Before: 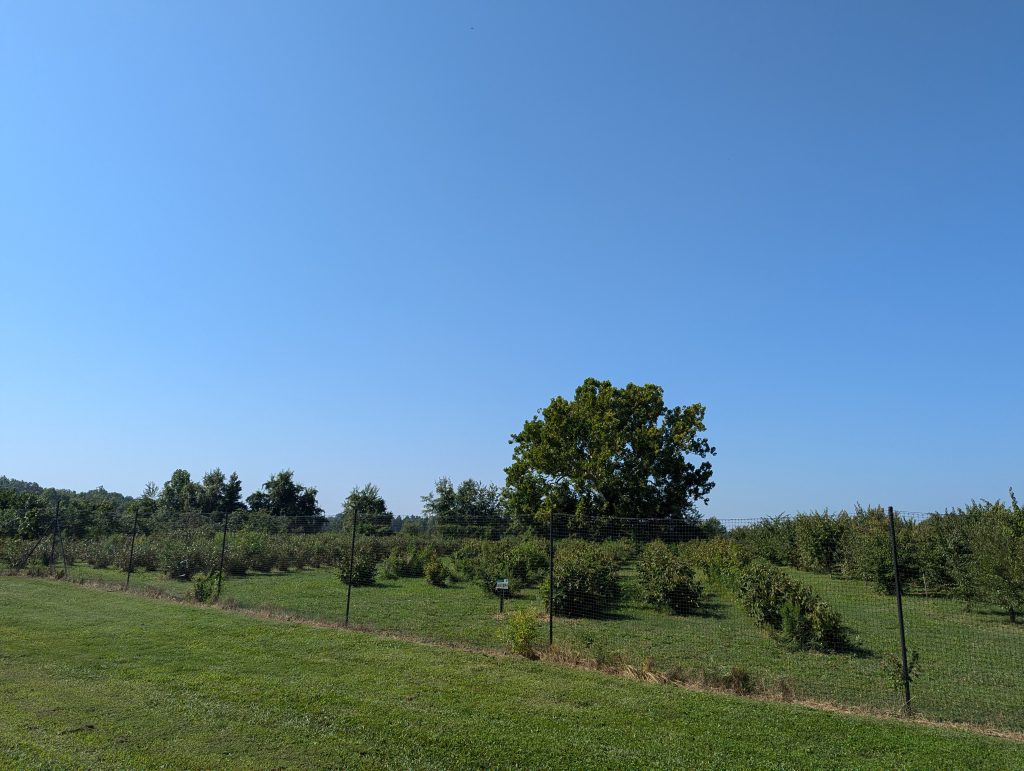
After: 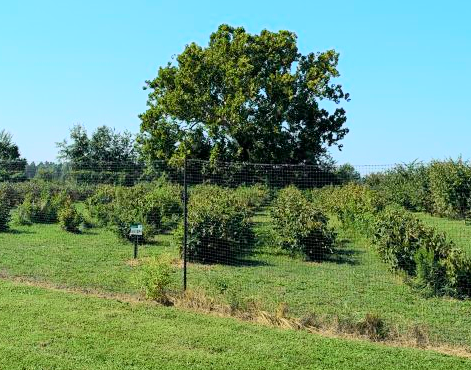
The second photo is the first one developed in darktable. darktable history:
tone curve: curves: ch0 [(0, 0) (0.048, 0.024) (0.099, 0.082) (0.227, 0.255) (0.407, 0.482) (0.543, 0.634) (0.719, 0.77) (0.837, 0.843) (1, 0.906)]; ch1 [(0, 0) (0.3, 0.268) (0.404, 0.374) (0.475, 0.463) (0.501, 0.499) (0.514, 0.502) (0.551, 0.541) (0.643, 0.648) (0.682, 0.674) (0.802, 0.812) (1, 1)]; ch2 [(0, 0) (0.259, 0.207) (0.323, 0.311) (0.364, 0.368) (0.442, 0.461) (0.498, 0.498) (0.531, 0.528) (0.581, 0.602) (0.629, 0.659) (0.768, 0.728) (1, 1)], color space Lab, independent channels, preserve colors none
crop: left 35.769%, top 46.022%, right 18.139%, bottom 5.873%
exposure: exposure 1 EV, compensate exposure bias true, compensate highlight preservation false
color balance rgb: perceptual saturation grading › global saturation 0.859%, global vibrance 9.285%
tone equalizer: mask exposure compensation -0.503 EV
color correction: highlights b* -0.024
